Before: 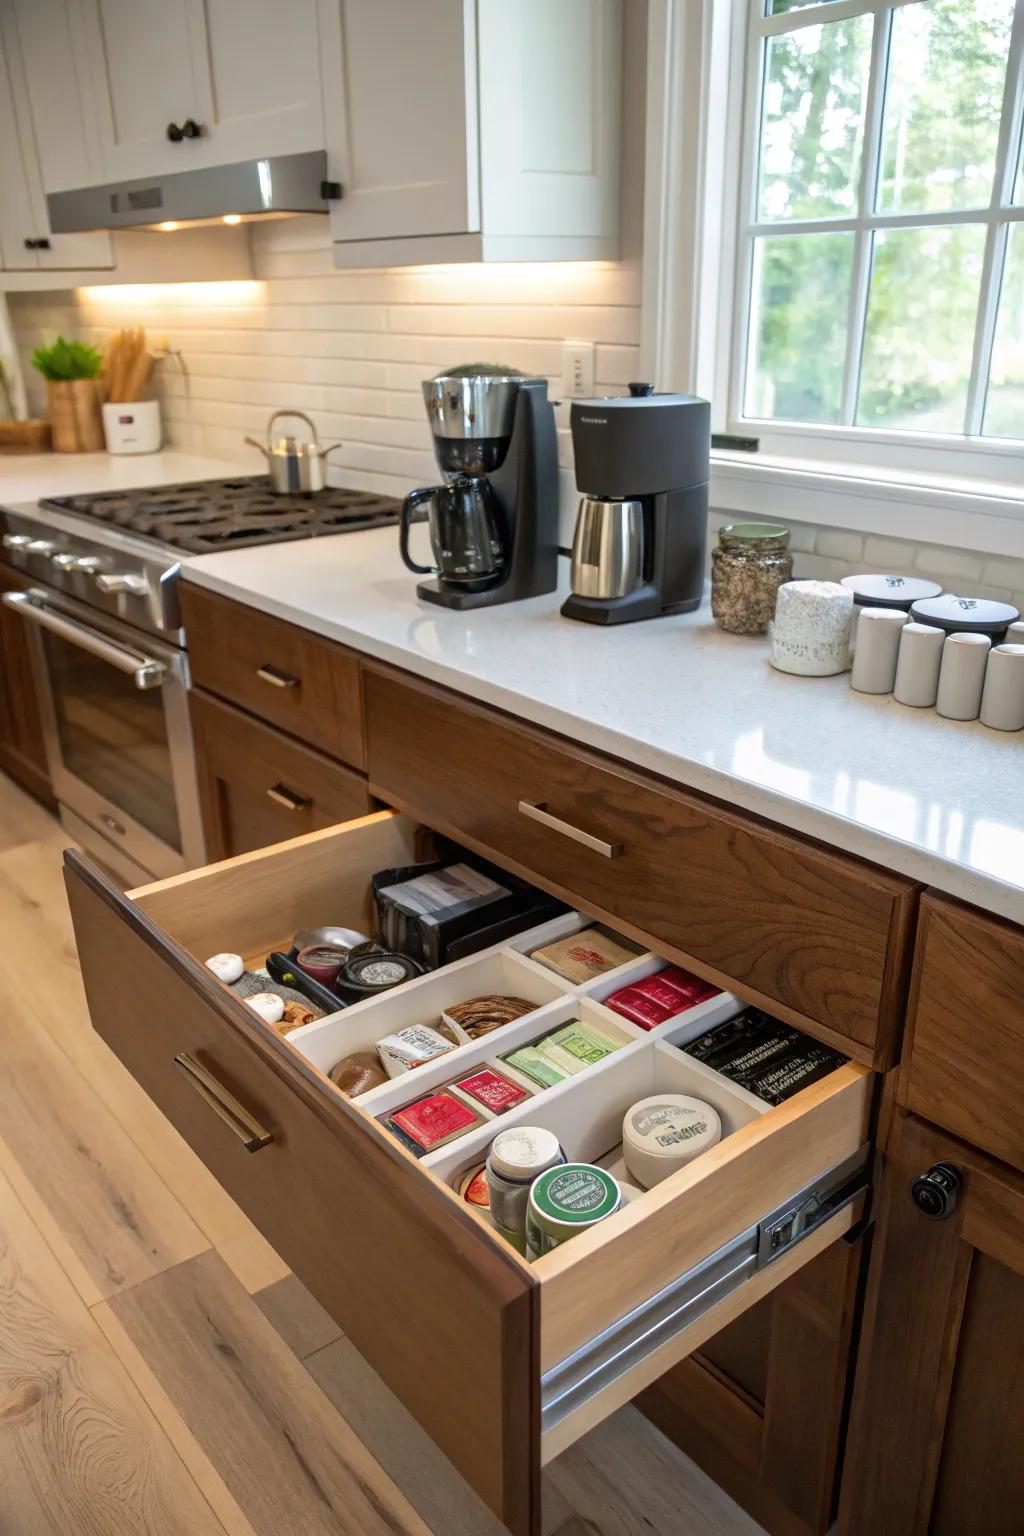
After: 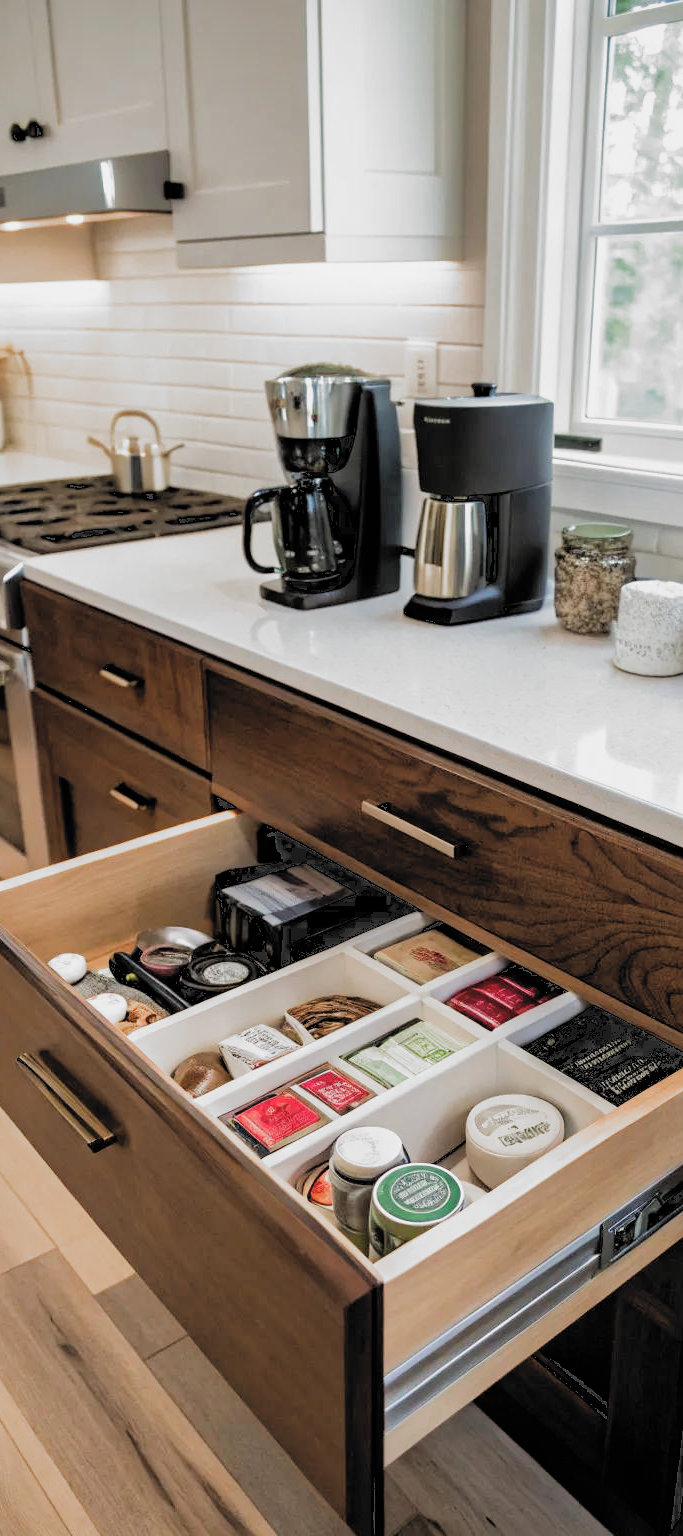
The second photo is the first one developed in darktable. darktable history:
filmic rgb: black relative exposure -5.1 EV, white relative exposure 3.97 EV, hardness 2.88, contrast 1.387, highlights saturation mix -29.19%, add noise in highlights 0, preserve chrominance luminance Y, color science v3 (2019), use custom middle-gray values true, contrast in highlights soft
crop: left 15.405%, right 17.89%
exposure: black level correction 0.004, exposure 0.421 EV, compensate highlight preservation false
shadows and highlights: on, module defaults
